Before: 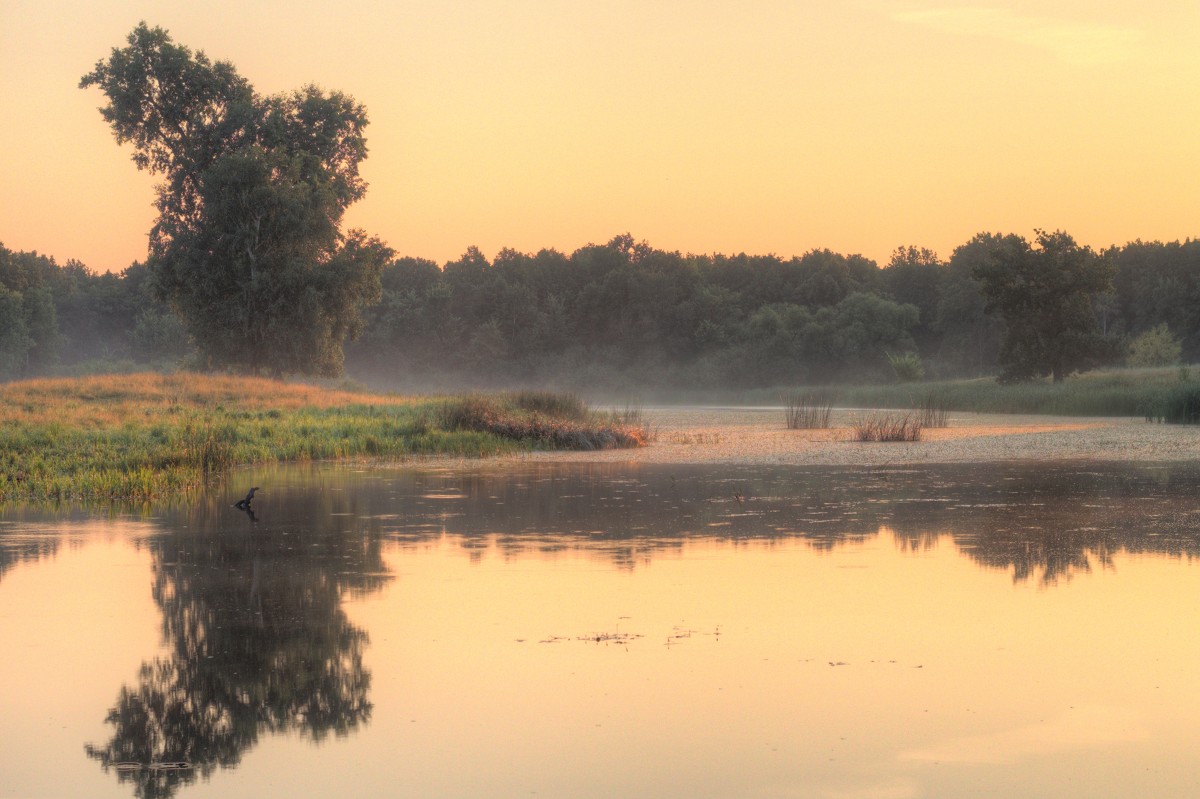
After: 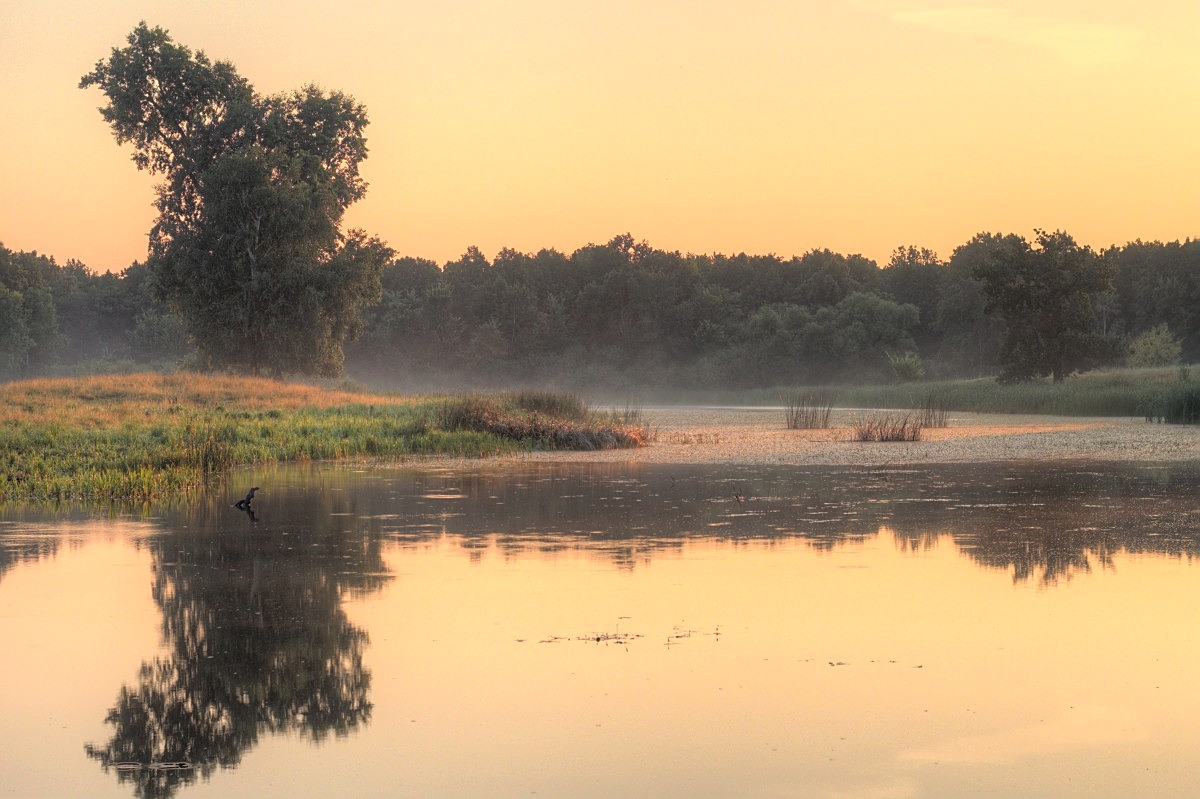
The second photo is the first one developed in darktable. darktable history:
levels: levels [0.026, 0.507, 0.987]
sharpen: on, module defaults
exposure: compensate exposure bias true, compensate highlight preservation false
